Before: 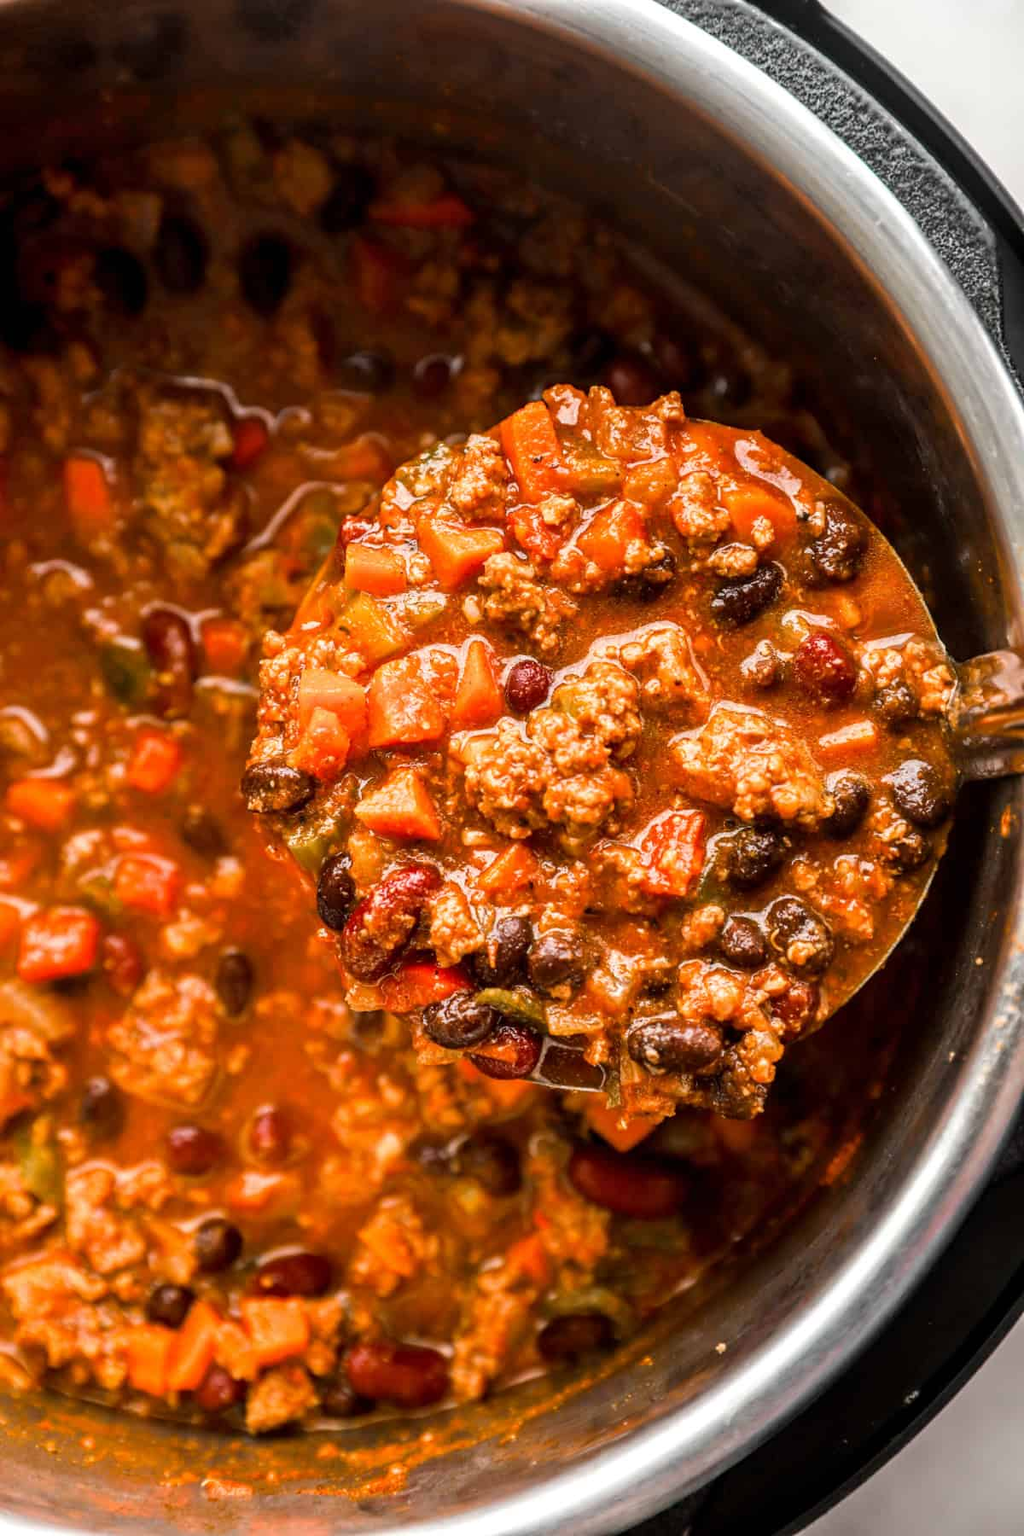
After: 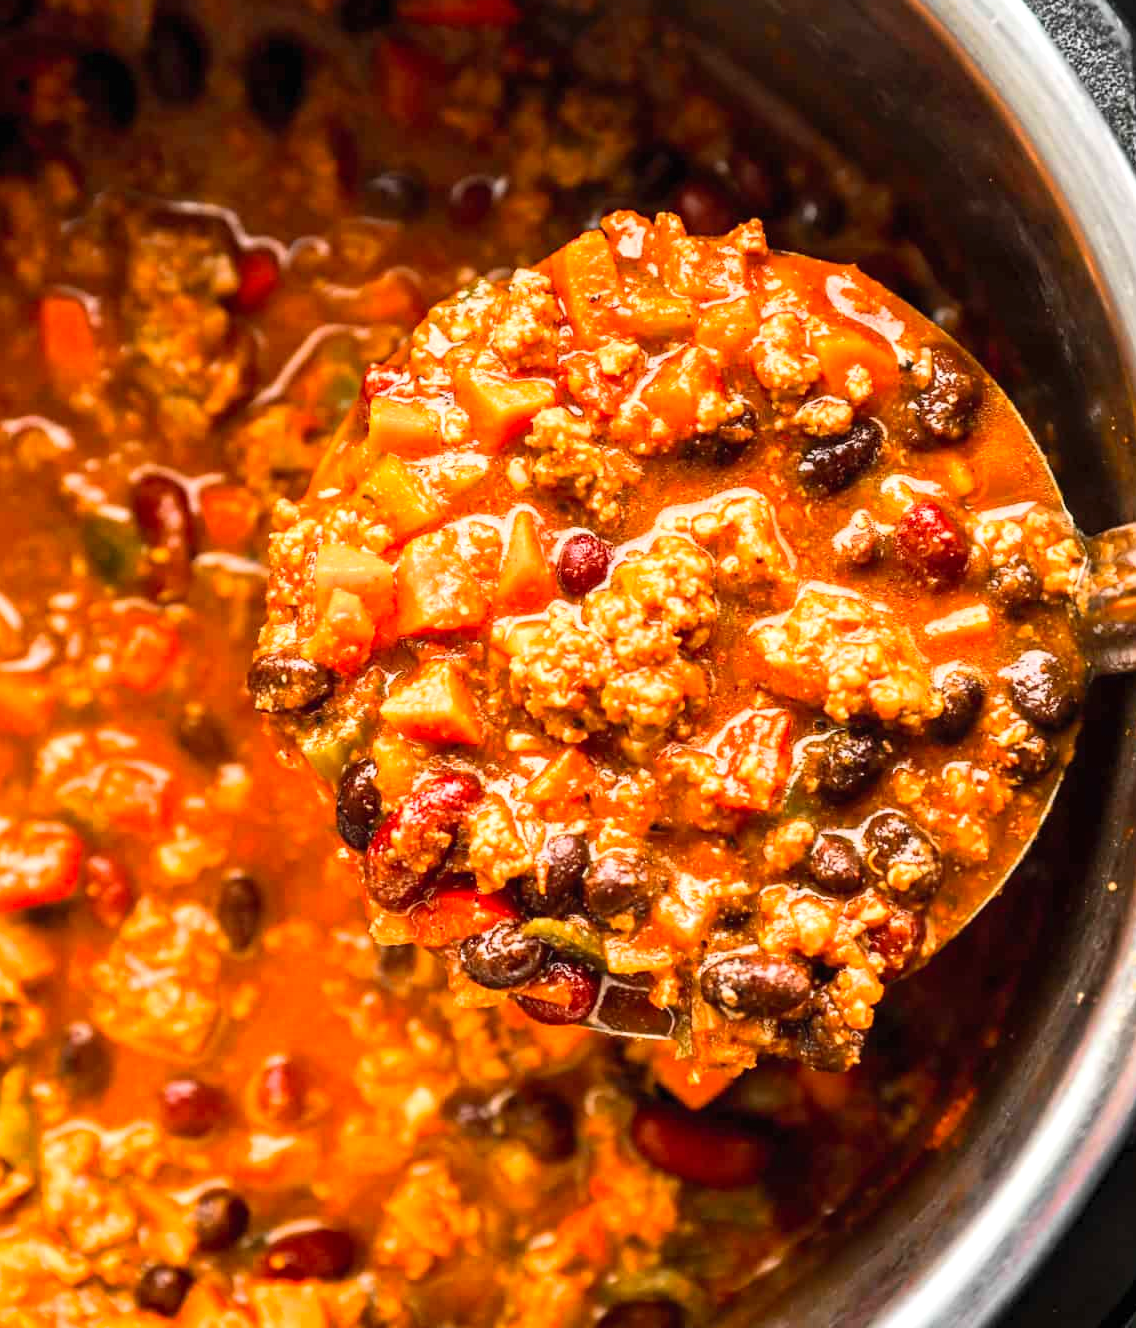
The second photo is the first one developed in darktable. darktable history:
crop and rotate: left 2.934%, top 13.357%, right 2.387%, bottom 12.837%
exposure: exposure 0.259 EV, compensate highlight preservation false
contrast brightness saturation: contrast 0.2, brightness 0.167, saturation 0.226
